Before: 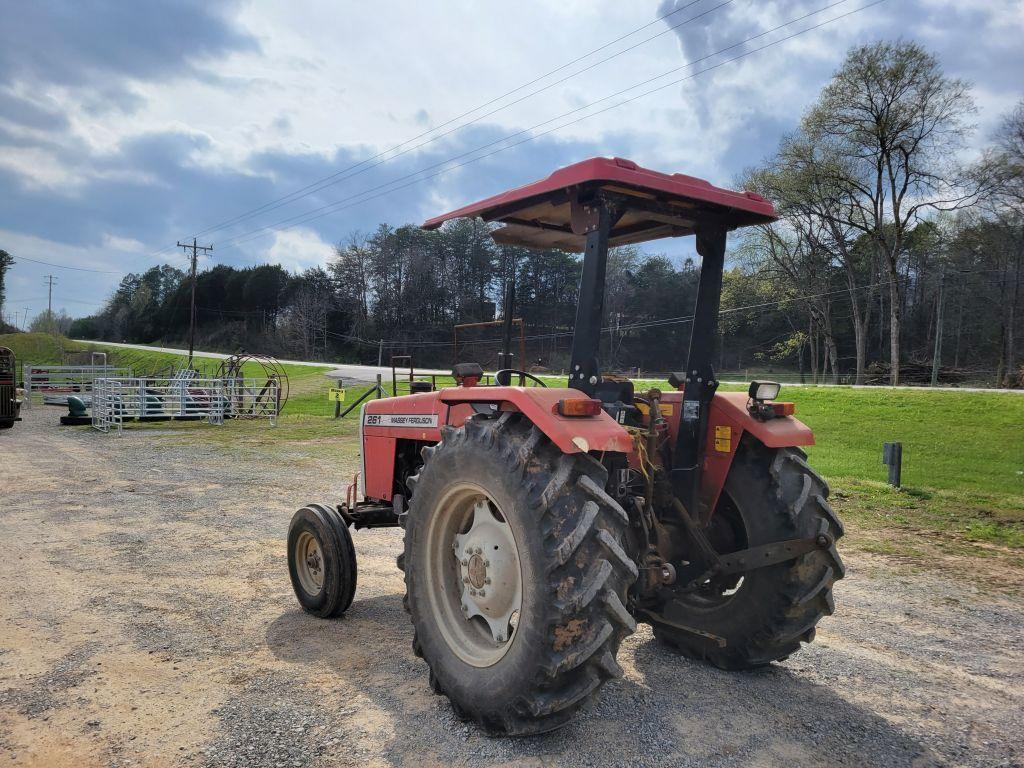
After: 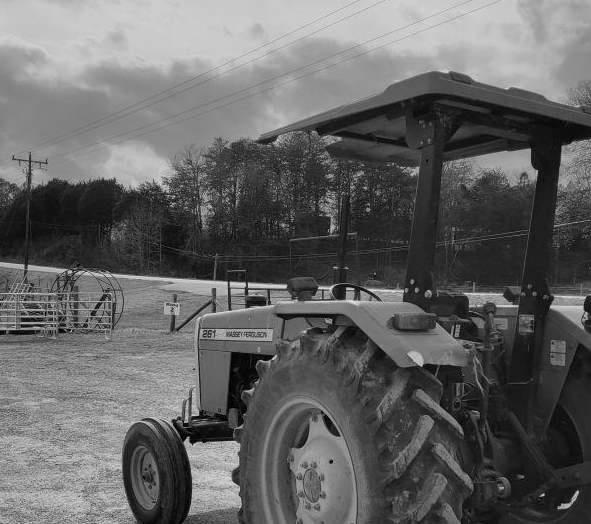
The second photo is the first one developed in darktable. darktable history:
monochrome: a 26.22, b 42.67, size 0.8
crop: left 16.202%, top 11.208%, right 26.045%, bottom 20.557%
